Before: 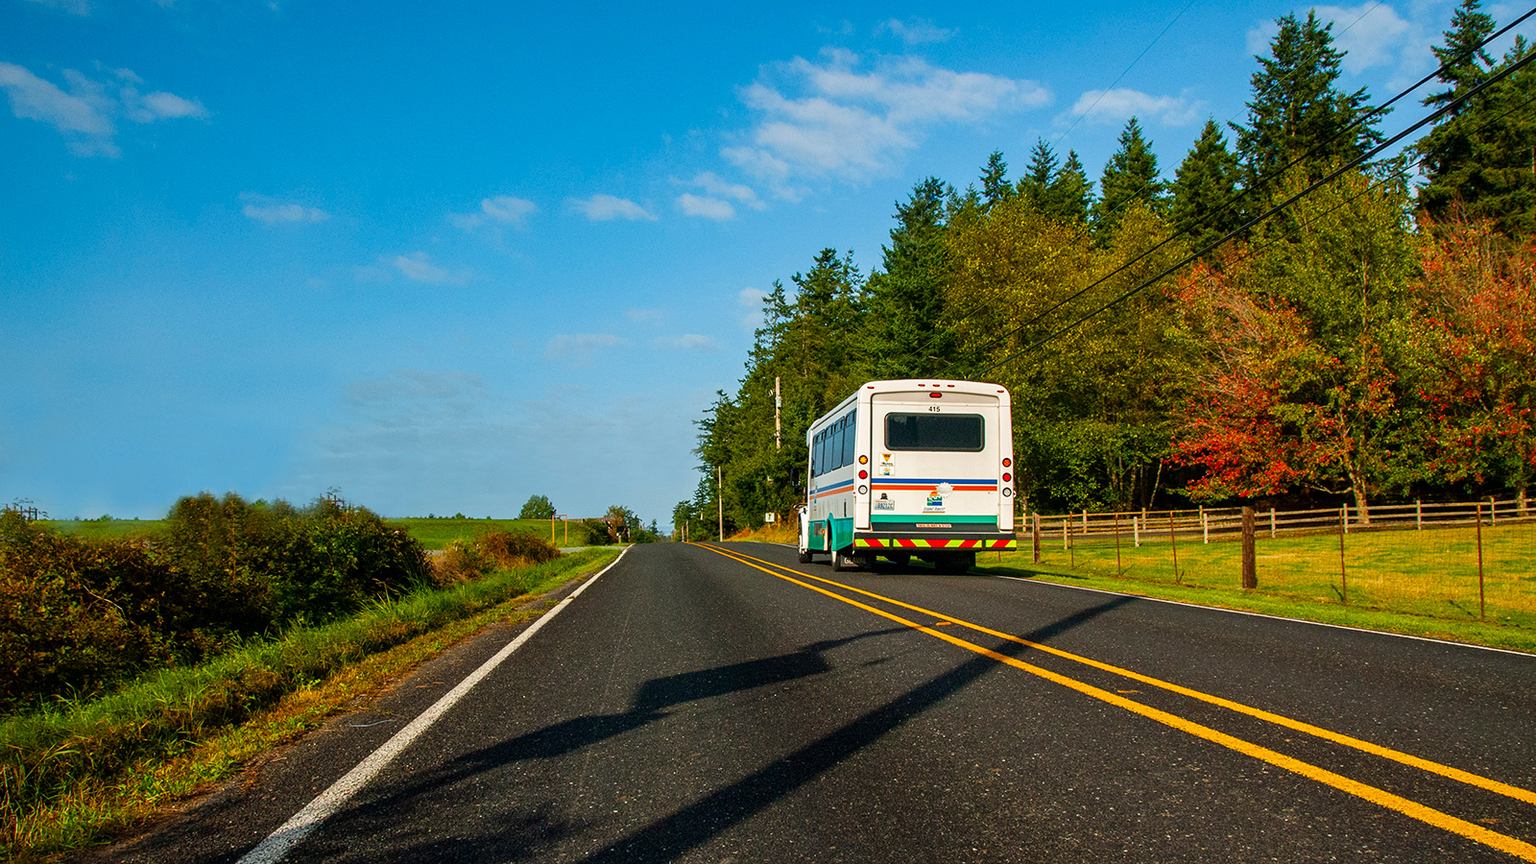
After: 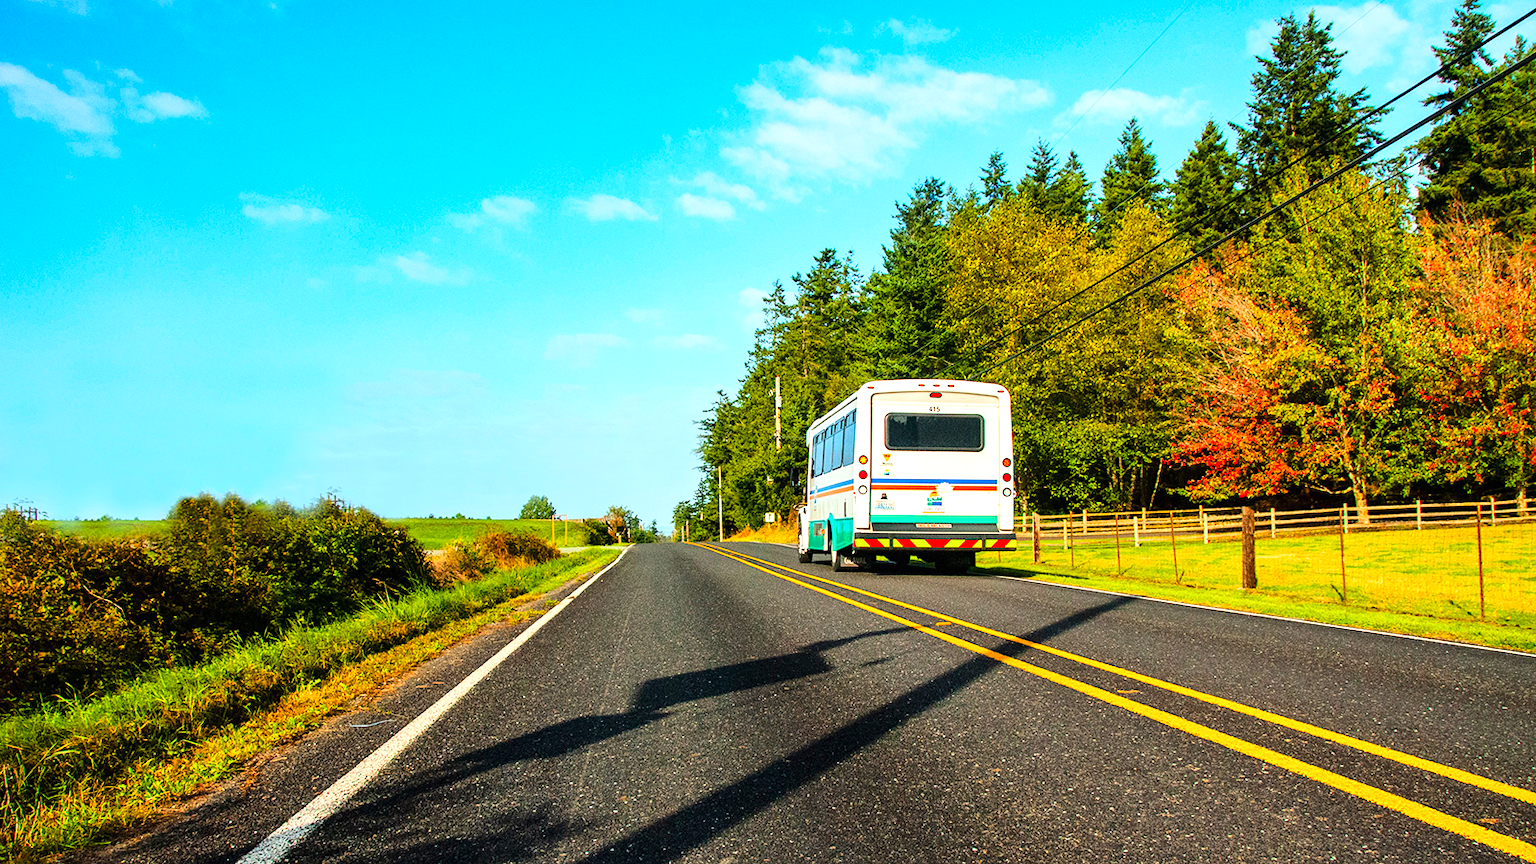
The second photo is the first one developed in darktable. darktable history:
exposure: black level correction 0, exposure 1.001 EV, compensate exposure bias true, compensate highlight preservation false
tone curve: curves: ch0 [(0, 0) (0.114, 0.083) (0.291, 0.3) (0.447, 0.535) (0.602, 0.712) (0.772, 0.864) (0.999, 0.978)]; ch1 [(0, 0) (0.389, 0.352) (0.458, 0.433) (0.486, 0.474) (0.509, 0.505) (0.535, 0.541) (0.555, 0.557) (0.677, 0.724) (1, 1)]; ch2 [(0, 0) (0.369, 0.388) (0.449, 0.431) (0.501, 0.5) (0.528, 0.552) (0.561, 0.596) (0.697, 0.721) (1, 1)], color space Lab, linked channels, preserve colors none
